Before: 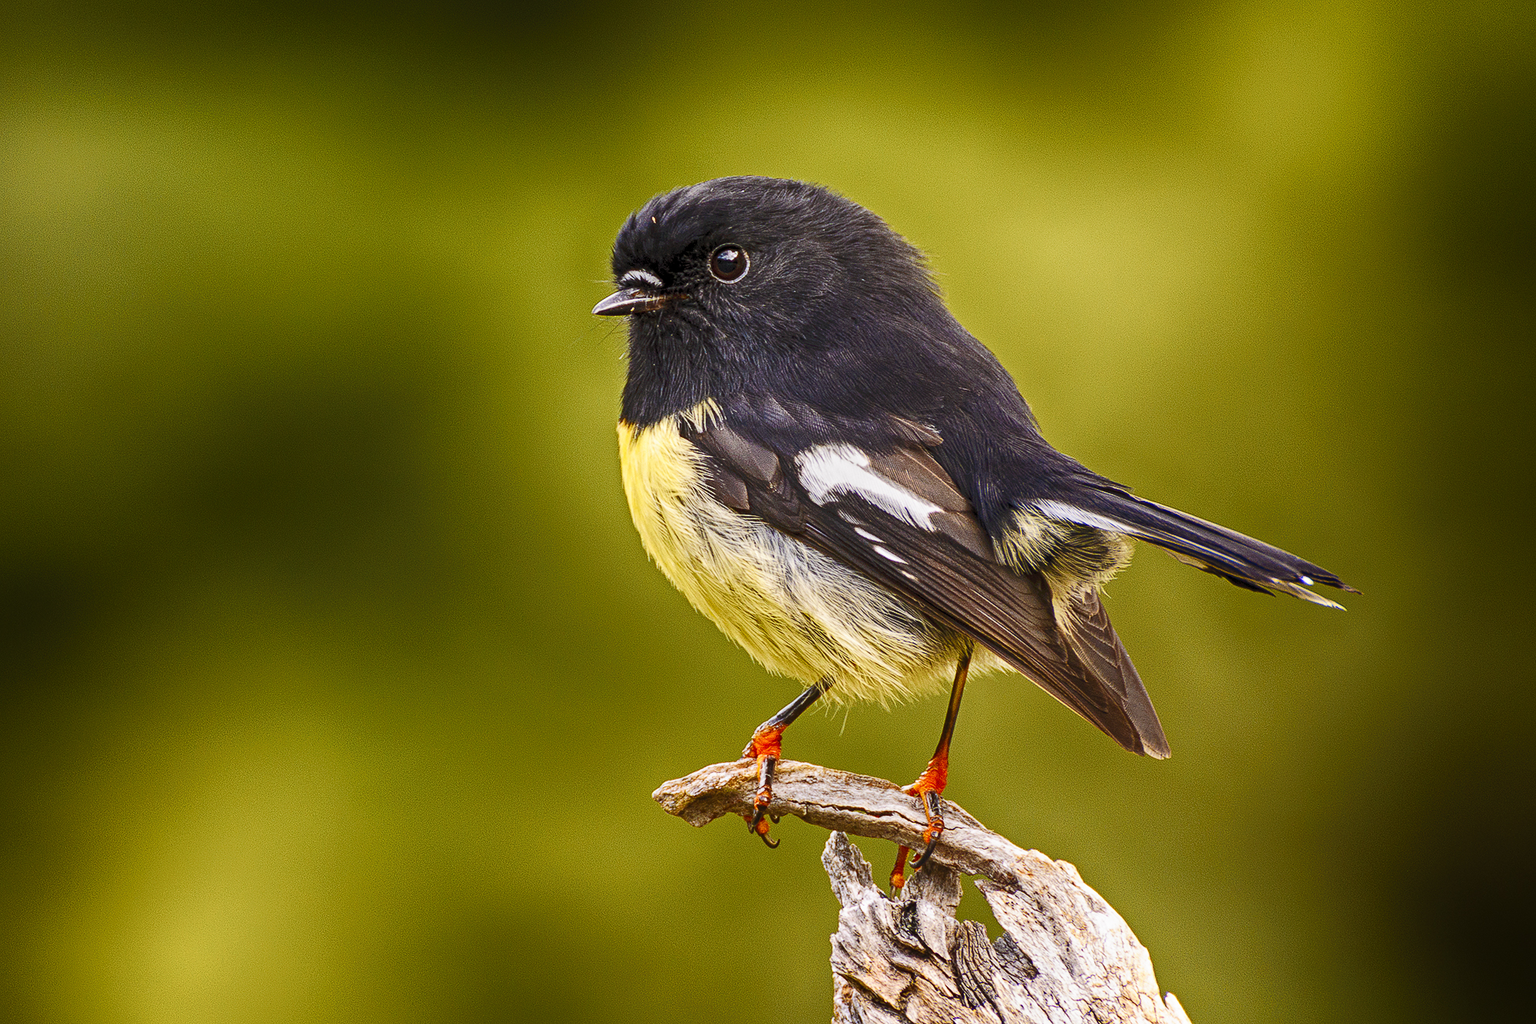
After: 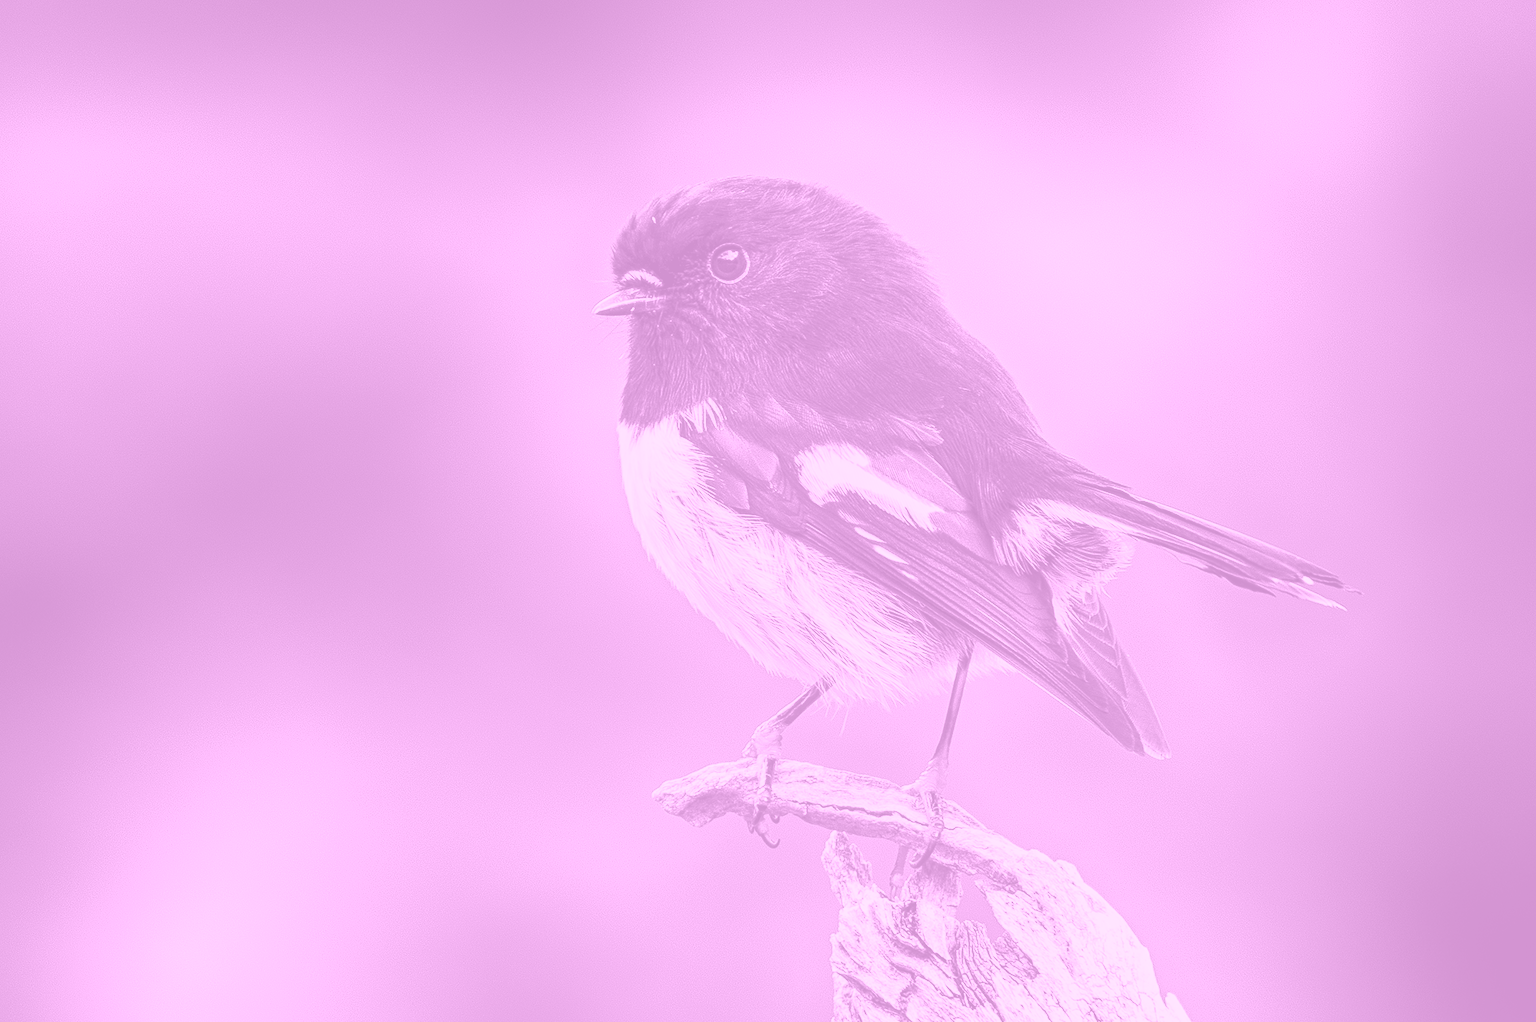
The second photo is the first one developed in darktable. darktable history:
crop: bottom 0.071%
colorize: hue 331.2°, saturation 75%, source mix 30.28%, lightness 70.52%, version 1
